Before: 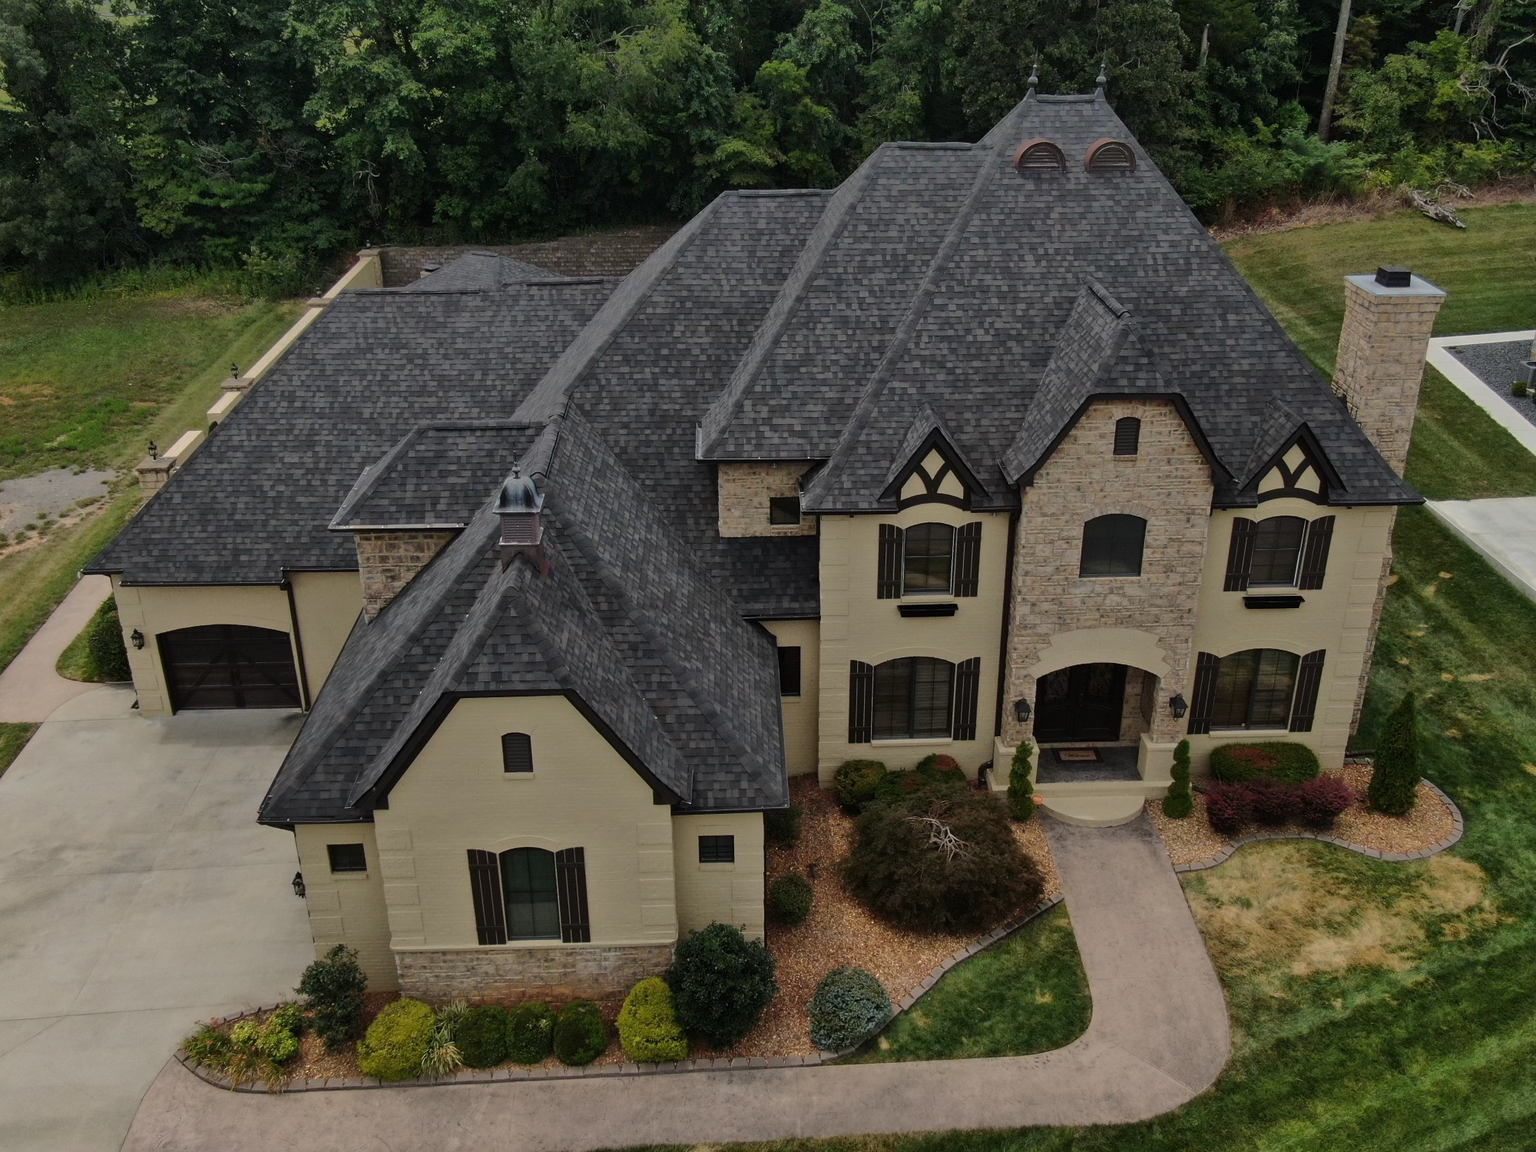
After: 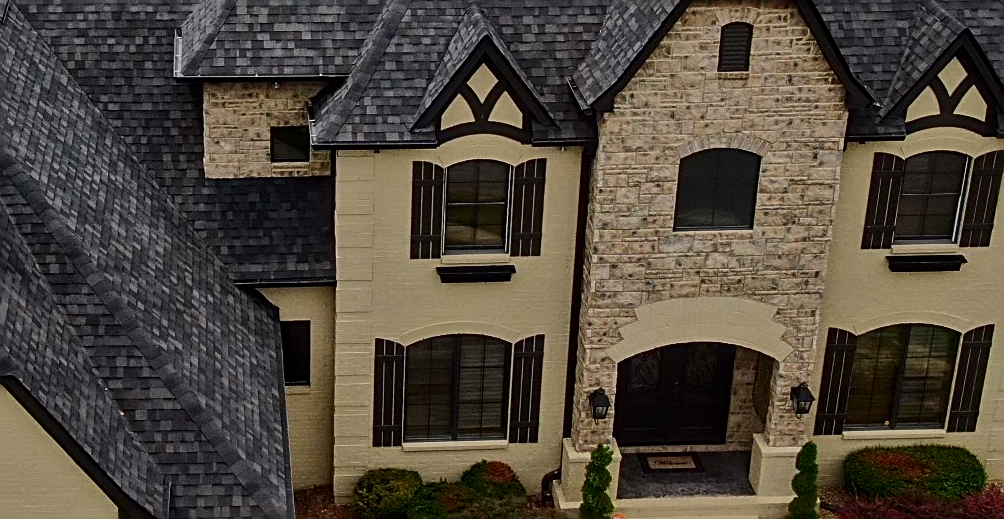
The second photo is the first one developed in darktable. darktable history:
tone curve: curves: ch0 [(0, 0.011) (0.139, 0.106) (0.295, 0.271) (0.499, 0.523) (0.739, 0.782) (0.857, 0.879) (1, 0.967)]; ch1 [(0, 0) (0.291, 0.229) (0.394, 0.365) (0.469, 0.456) (0.495, 0.497) (0.524, 0.53) (0.588, 0.62) (0.725, 0.779) (1, 1)]; ch2 [(0, 0) (0.125, 0.089) (0.35, 0.317) (0.437, 0.42) (0.502, 0.499) (0.537, 0.551) (0.613, 0.636) (1, 1)], color space Lab, independent channels, preserve colors none
local contrast: detail 130%
crop: left 36.607%, top 34.735%, right 13.146%, bottom 30.611%
sharpen: radius 2.676, amount 0.669
